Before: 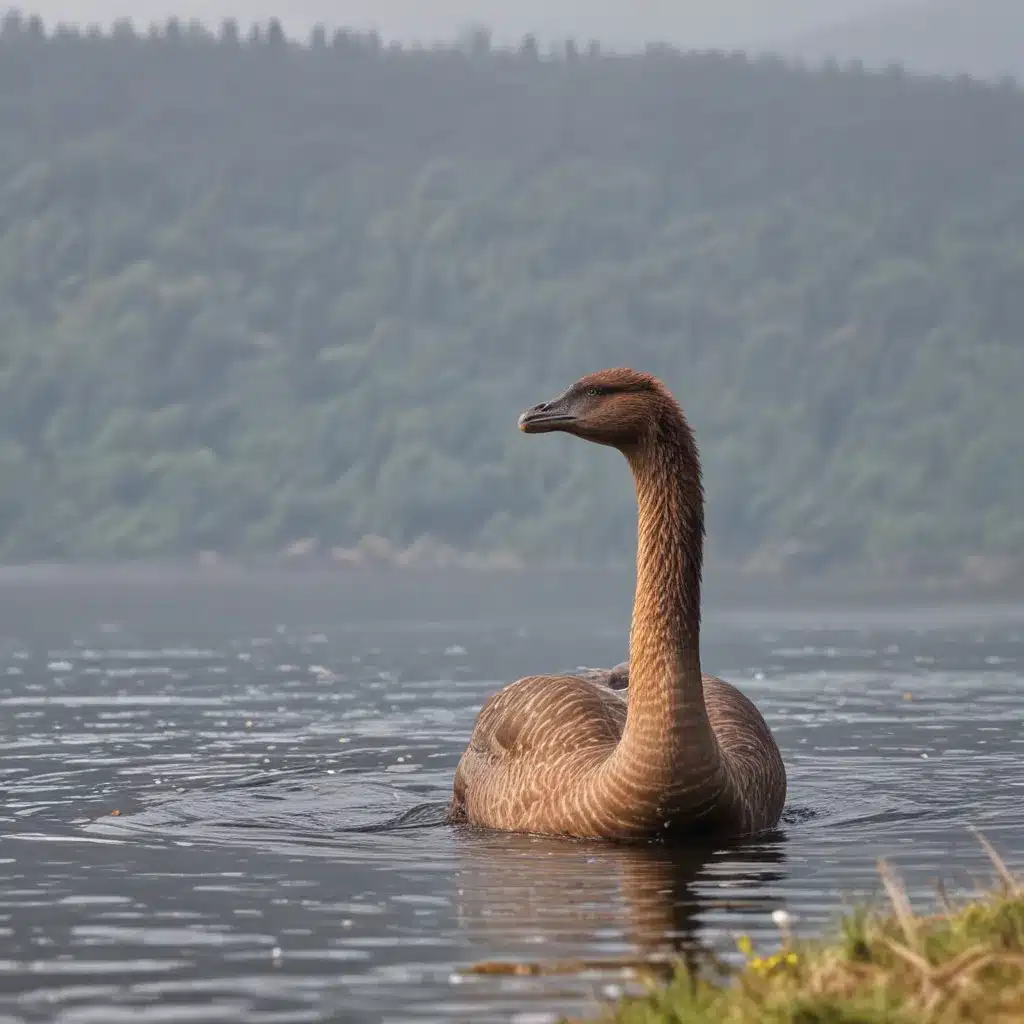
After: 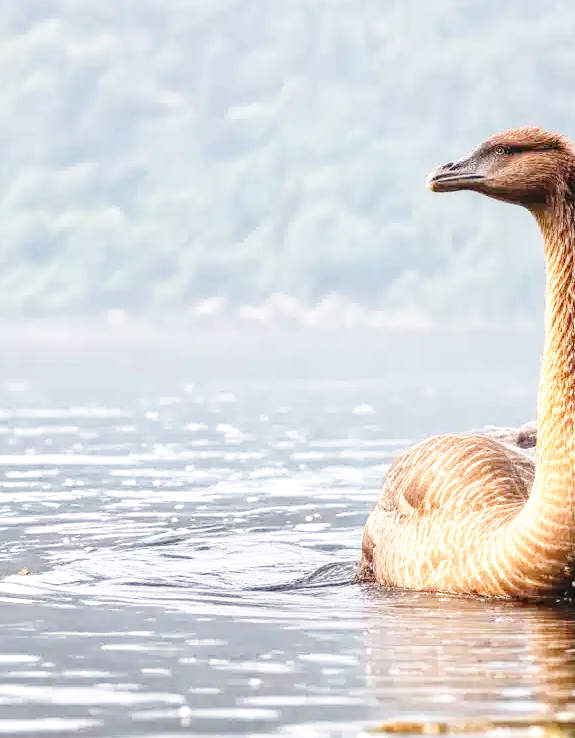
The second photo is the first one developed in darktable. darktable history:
contrast brightness saturation: contrast 0.08, saturation 0.017
crop: left 9.038%, top 23.538%, right 34.756%, bottom 4.35%
local contrast: on, module defaults
base curve: curves: ch0 [(0, 0) (0.028, 0.03) (0.121, 0.232) (0.46, 0.748) (0.859, 0.968) (1, 1)], preserve colors none
exposure: black level correction 0, exposure 1 EV, compensate highlight preservation false
